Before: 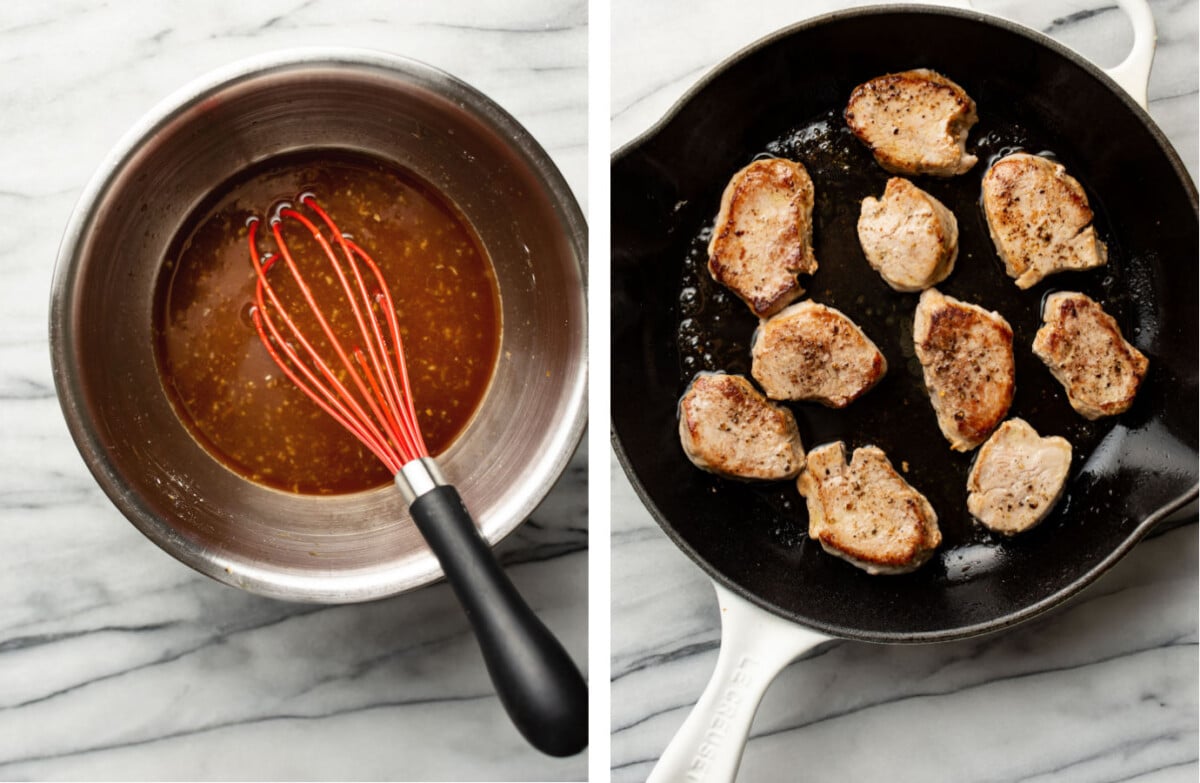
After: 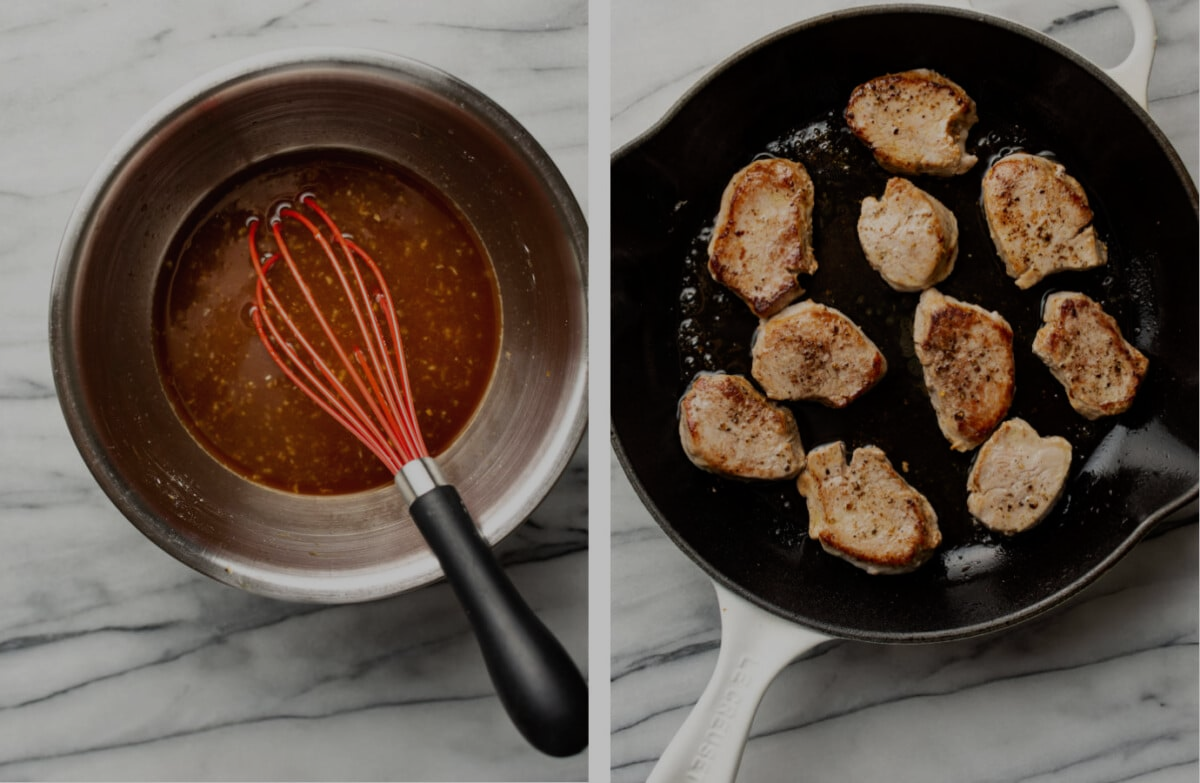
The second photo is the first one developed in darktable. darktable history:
exposure: exposure -0.956 EV, compensate exposure bias true, compensate highlight preservation false
